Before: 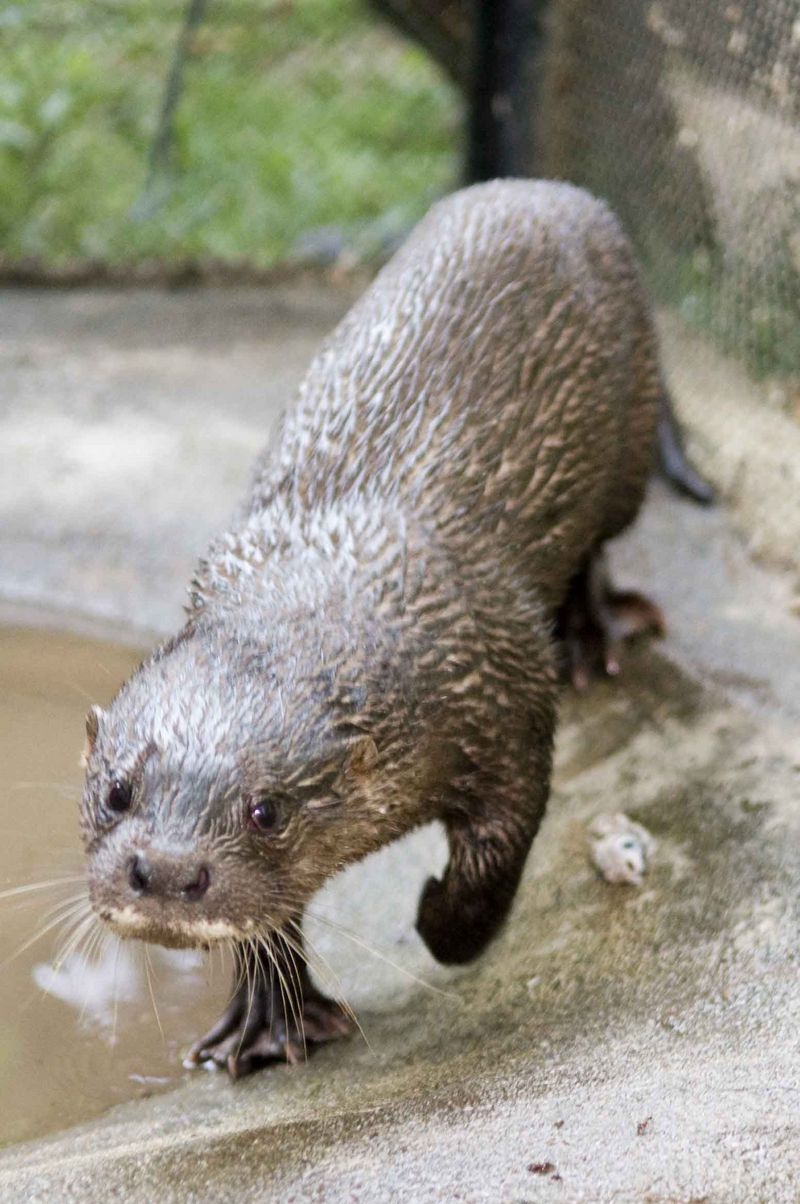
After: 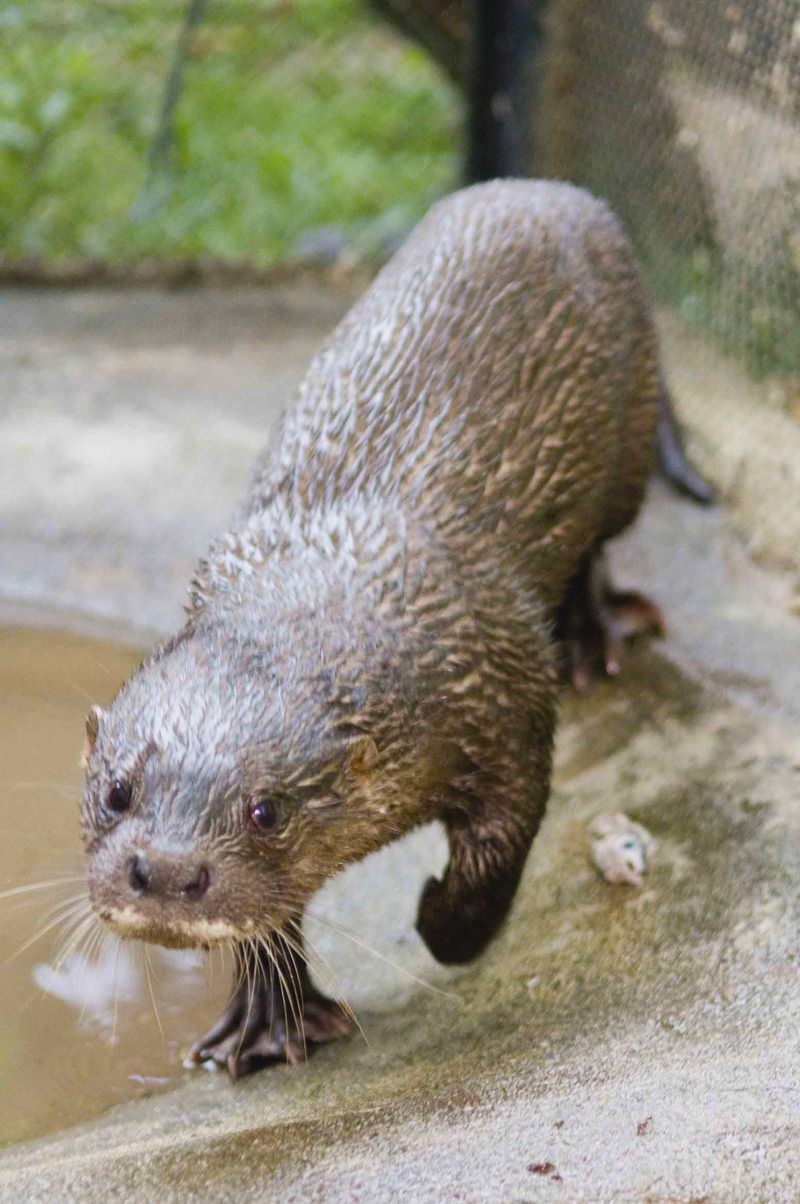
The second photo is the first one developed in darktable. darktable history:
color balance rgb: perceptual saturation grading › global saturation 30%, global vibrance 20%
contrast brightness saturation: contrast -0.1, saturation -0.1
